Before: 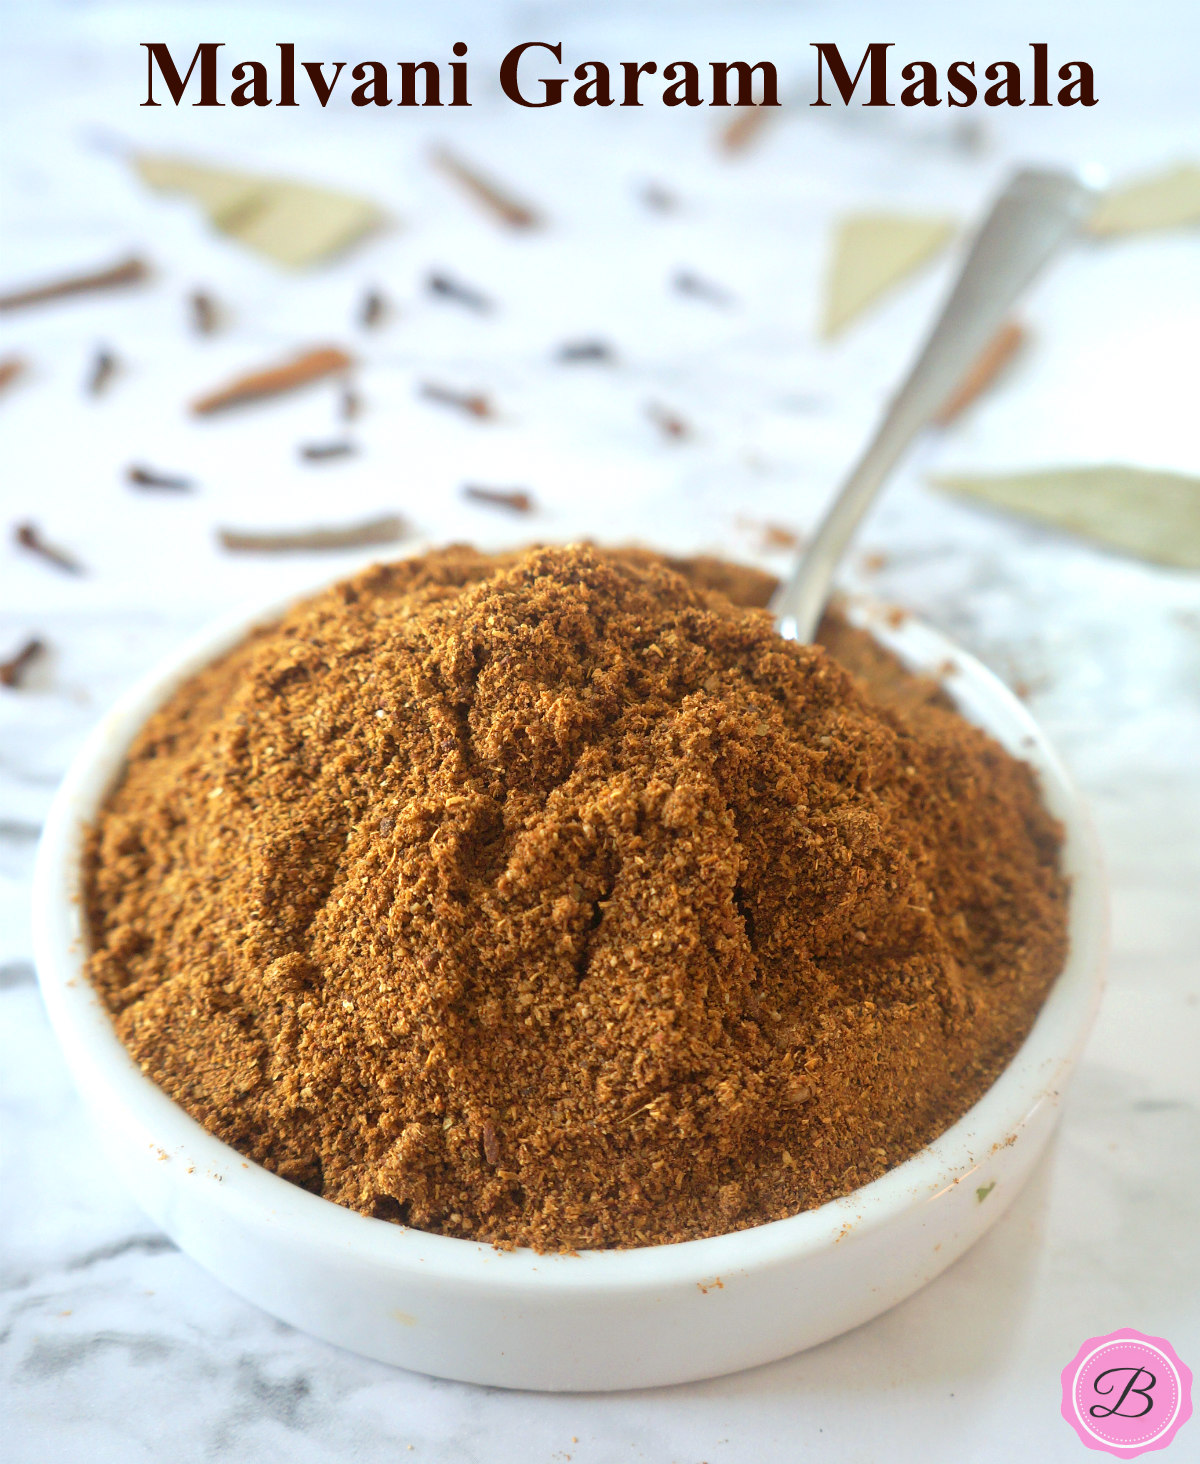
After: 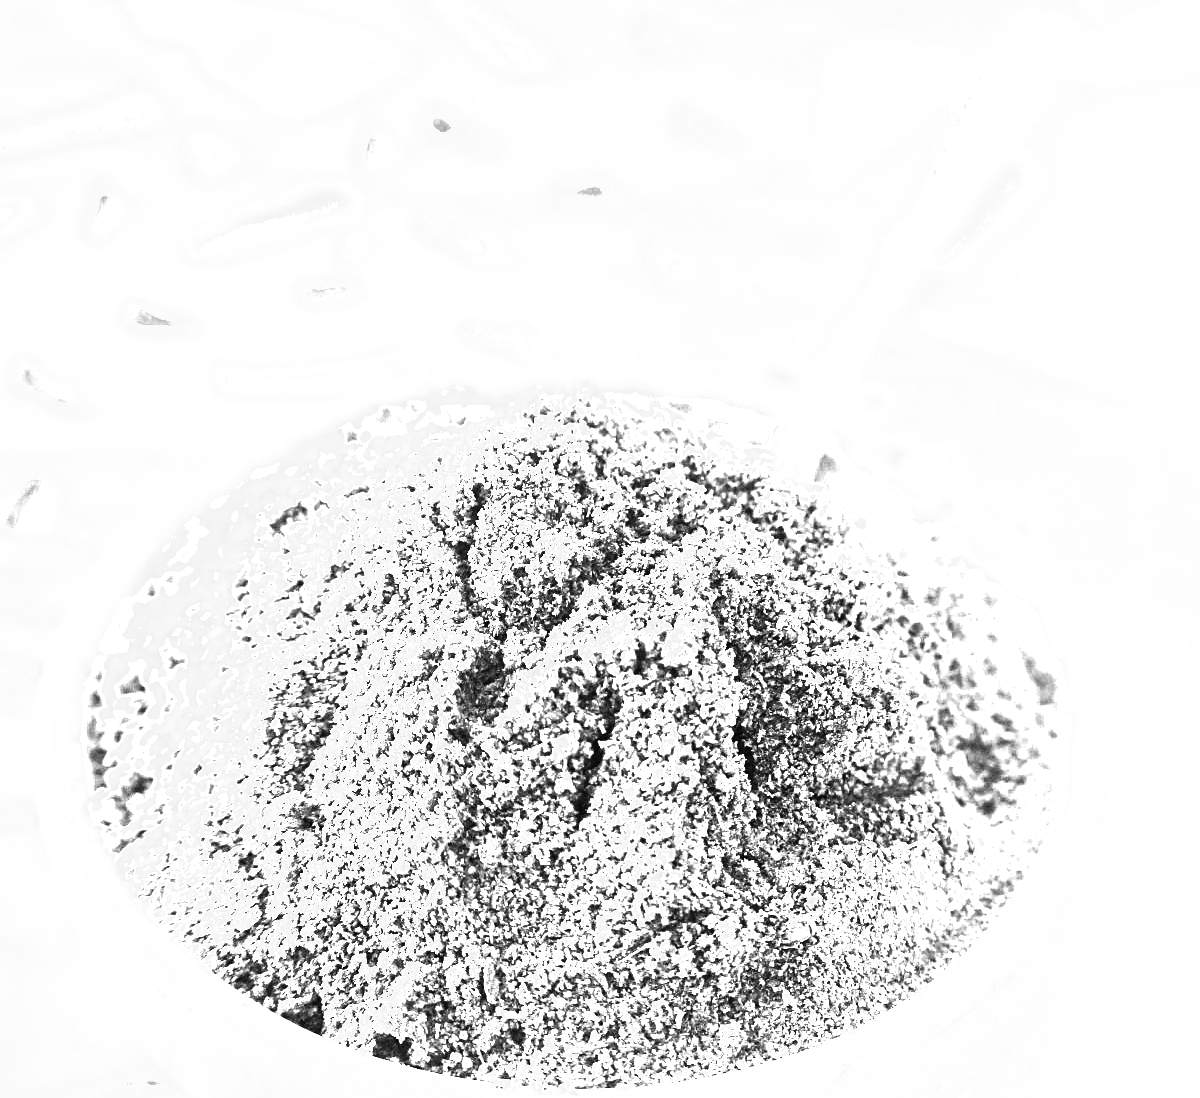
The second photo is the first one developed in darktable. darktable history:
color zones: curves: ch0 [(0, 0.554) (0.146, 0.662) (0.293, 0.86) (0.503, 0.774) (0.637, 0.106) (0.74, 0.072) (0.866, 0.488) (0.998, 0.569)]; ch1 [(0, 0) (0.143, 0) (0.286, 0) (0.429, 0) (0.571, 0) (0.714, 0) (0.857, 0)]
exposure: black level correction 0, exposure 1.4 EV, compensate highlight preservation false
contrast brightness saturation: contrast 0.4, brightness 0.05, saturation 0.25
crop: top 11.038%, bottom 13.962%
sharpen: on, module defaults
filmic rgb: middle gray luminance 18.42%, black relative exposure -11.45 EV, white relative exposure 2.55 EV, threshold 6 EV, target black luminance 0%, hardness 8.41, latitude 99%, contrast 1.084, shadows ↔ highlights balance 0.505%, add noise in highlights 0, preserve chrominance max RGB, color science v3 (2019), use custom middle-gray values true, iterations of high-quality reconstruction 0, contrast in highlights soft, enable highlight reconstruction true
